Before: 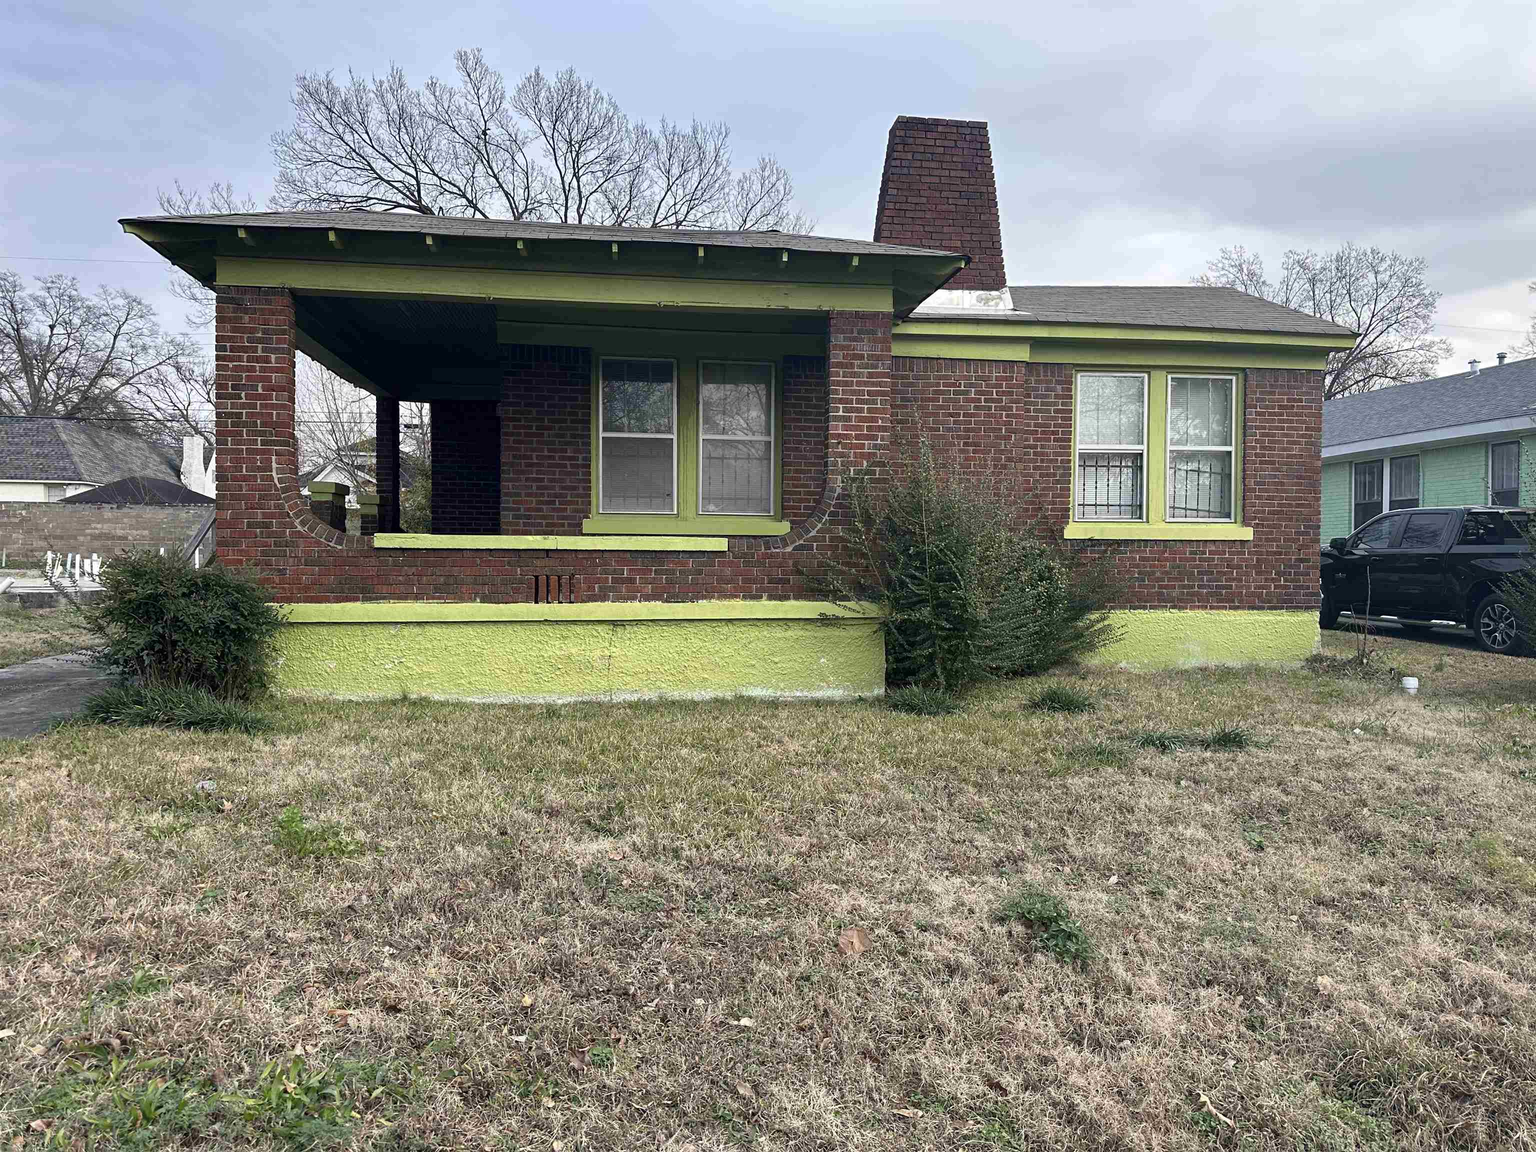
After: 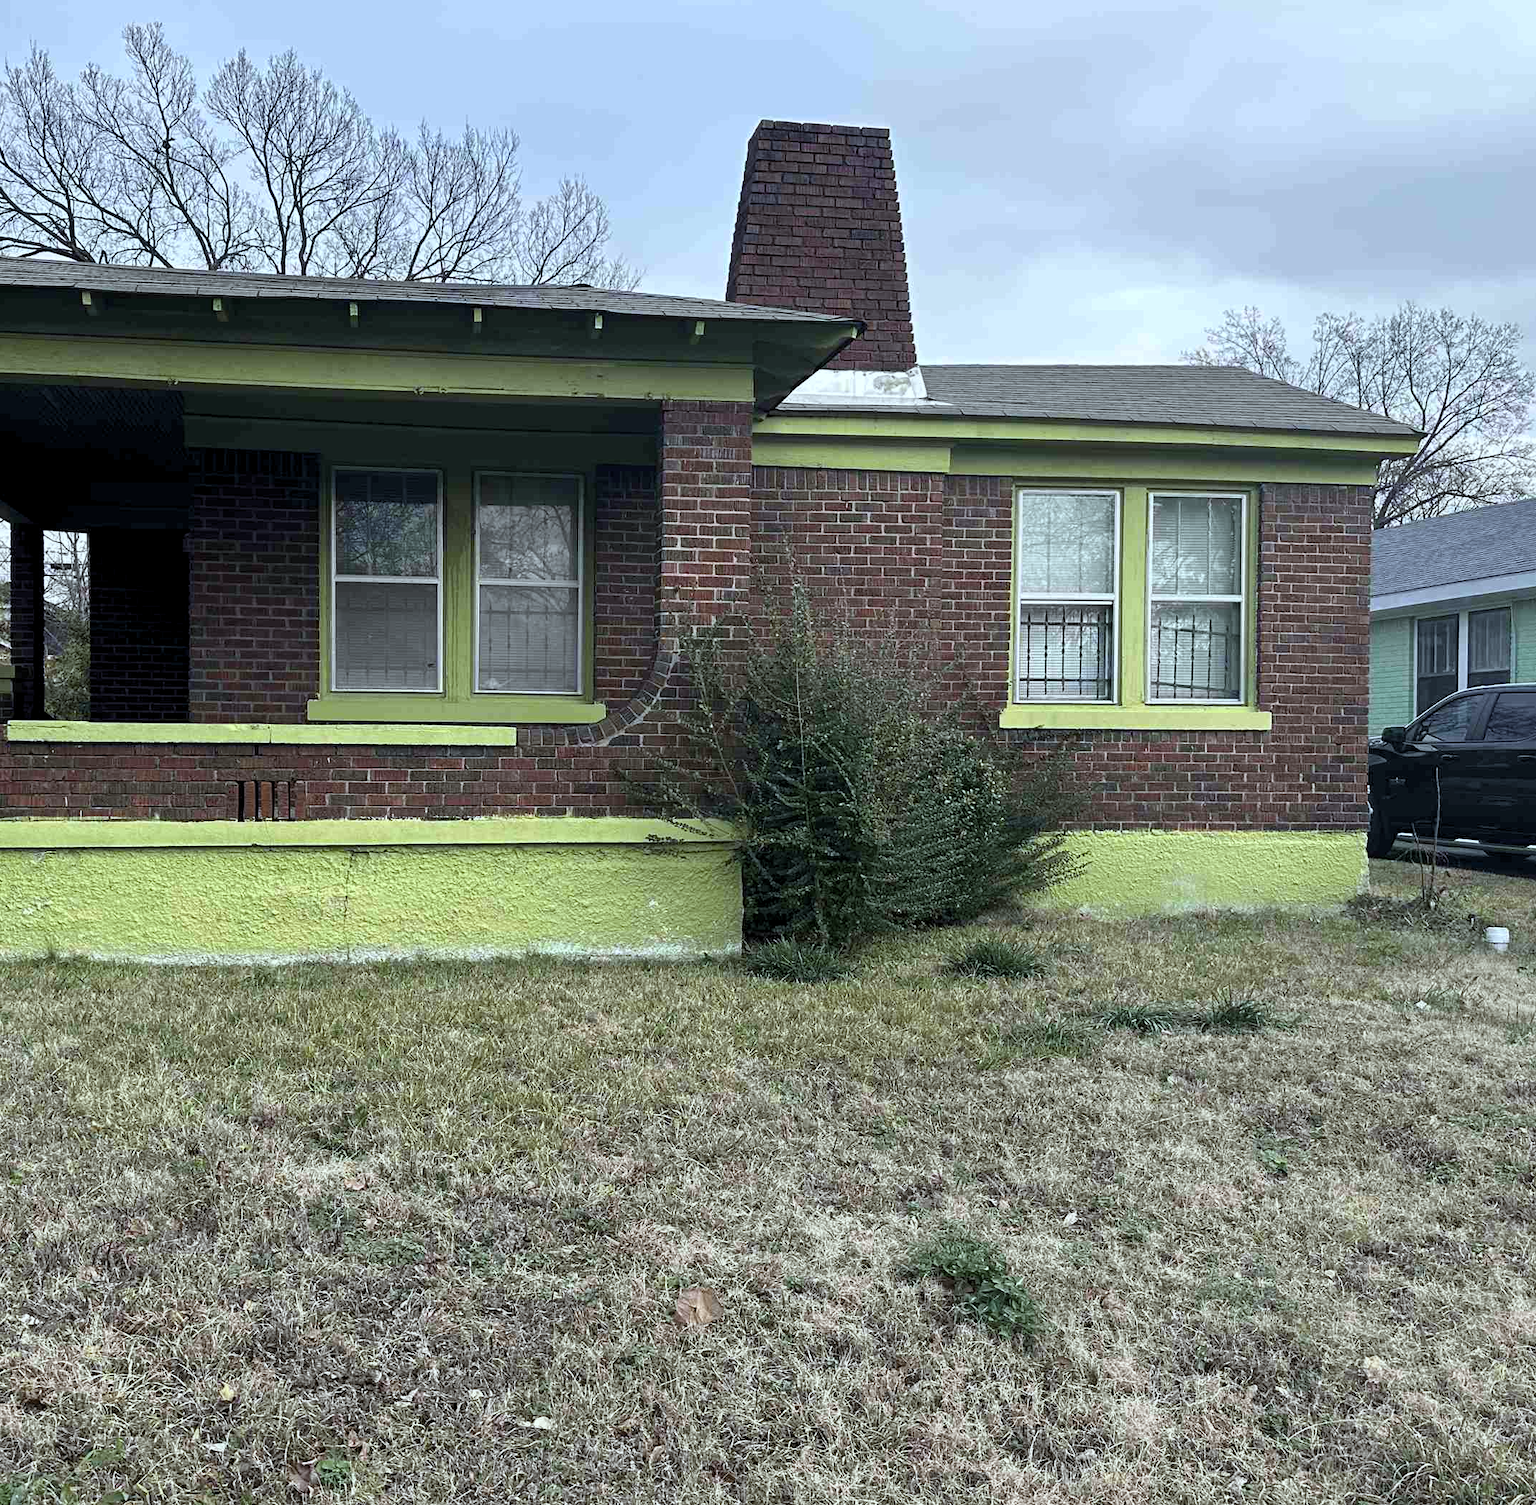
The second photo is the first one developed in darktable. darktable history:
crop and rotate: left 24.034%, top 2.838%, right 6.406%, bottom 6.299%
levels: levels [0.026, 0.507, 0.987]
white balance: red 0.925, blue 1.046
